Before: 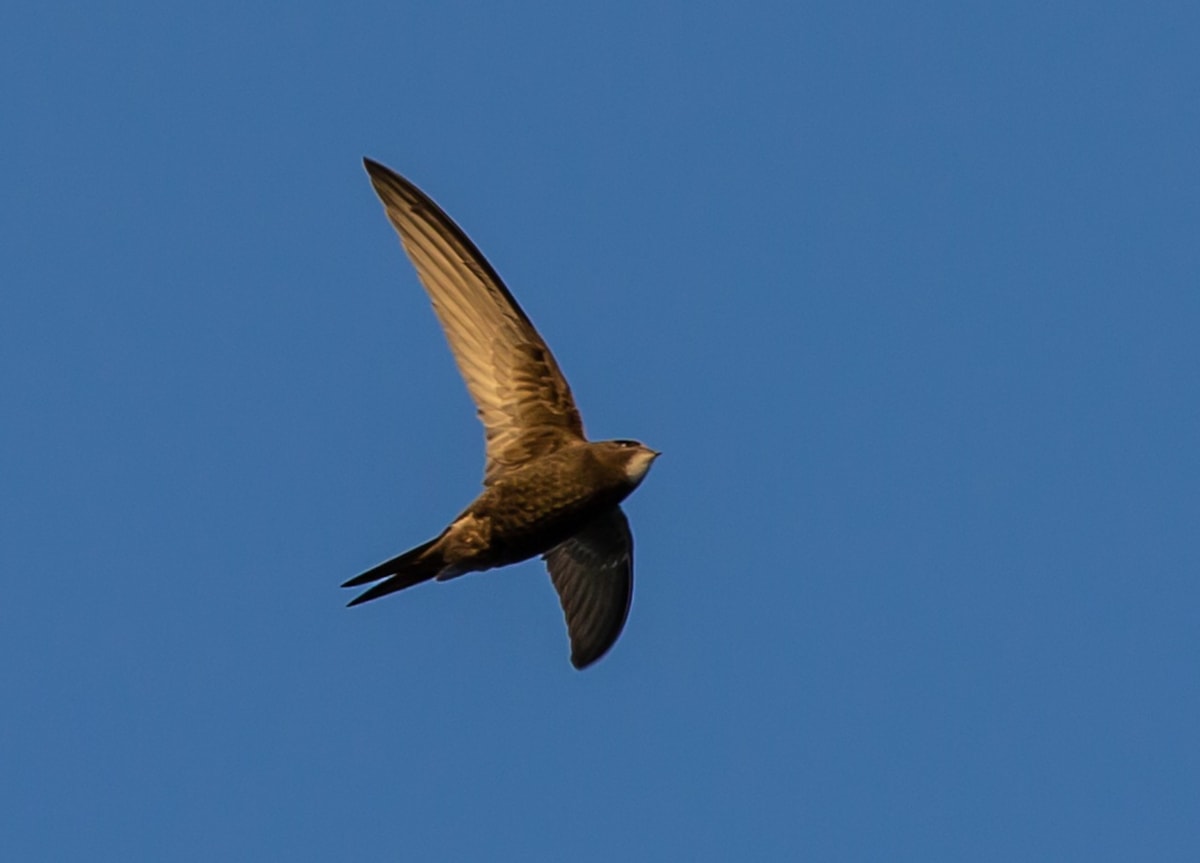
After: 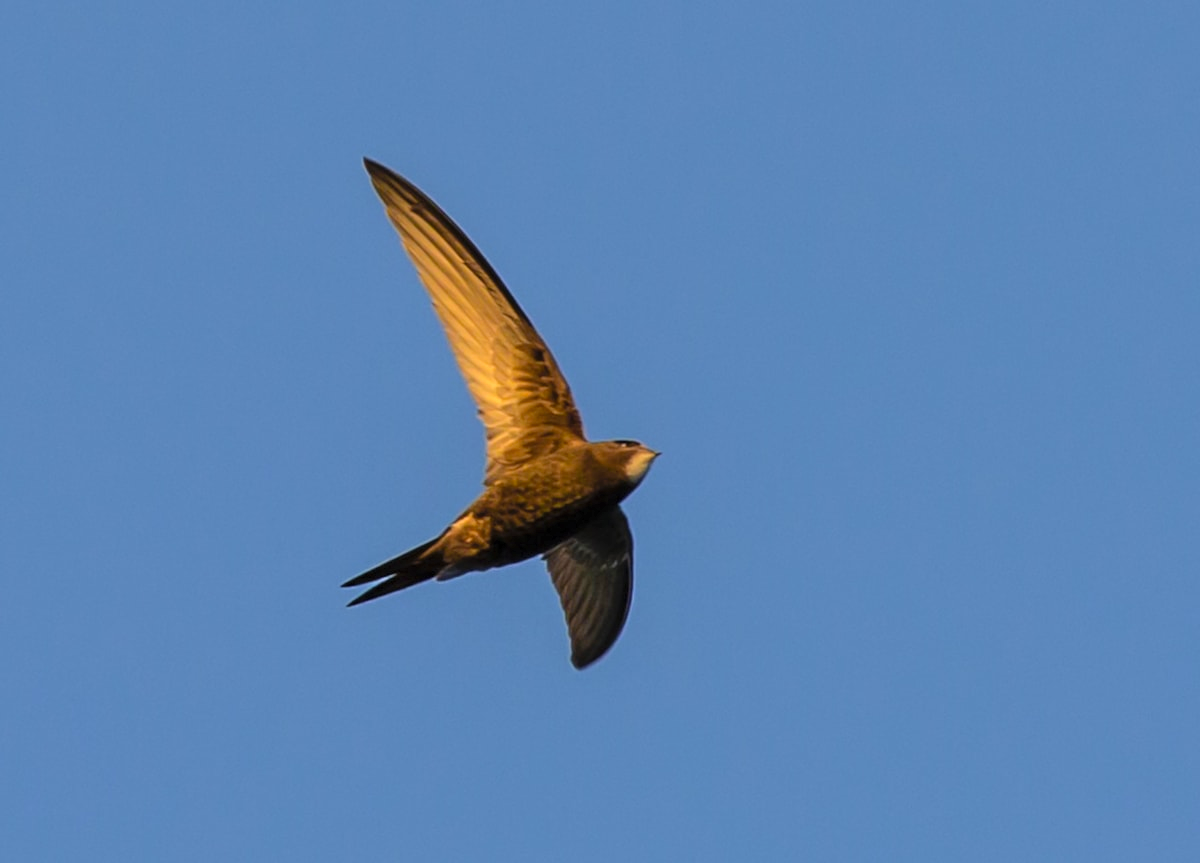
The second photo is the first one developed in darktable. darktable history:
color zones: curves: ch0 [(0.224, 0.526) (0.75, 0.5)]; ch1 [(0.055, 0.526) (0.224, 0.761) (0.377, 0.526) (0.75, 0.5)], mix 25.16%
contrast brightness saturation: brightness 0.129
